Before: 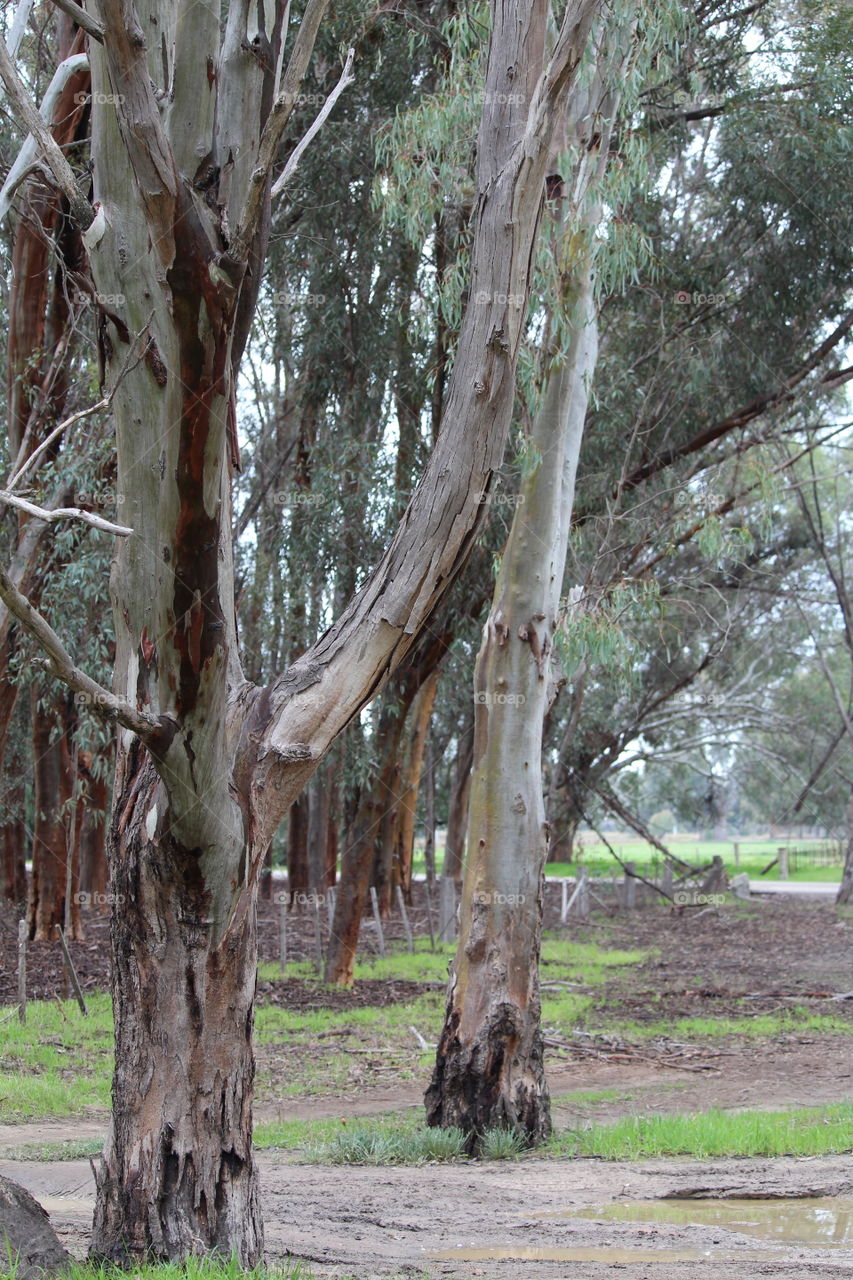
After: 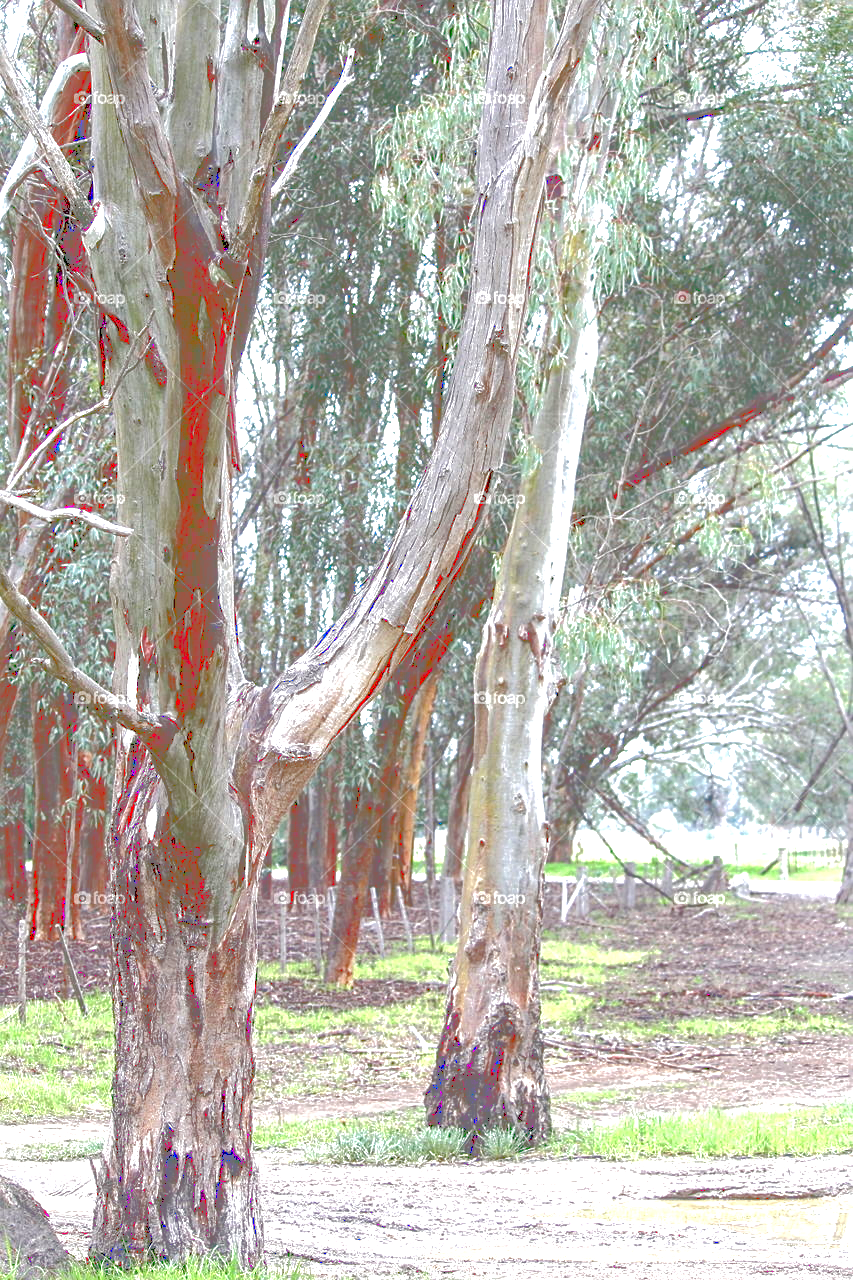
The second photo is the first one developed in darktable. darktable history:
exposure: exposure 0.583 EV, compensate exposure bias true, compensate highlight preservation false
tone equalizer: -8 EV -0.71 EV, -7 EV -0.709 EV, -6 EV -0.564 EV, -5 EV -0.373 EV, -3 EV 0.374 EV, -2 EV 0.6 EV, -1 EV 0.698 EV, +0 EV 0.744 EV, mask exposure compensation -0.514 EV
tone curve: curves: ch0 [(0, 0) (0.003, 0.464) (0.011, 0.464) (0.025, 0.464) (0.044, 0.464) (0.069, 0.464) (0.1, 0.463) (0.136, 0.463) (0.177, 0.464) (0.224, 0.469) (0.277, 0.482) (0.335, 0.501) (0.399, 0.53) (0.468, 0.567) (0.543, 0.61) (0.623, 0.663) (0.709, 0.718) (0.801, 0.779) (0.898, 0.842) (1, 1)], color space Lab, linked channels, preserve colors none
local contrast: detail 130%
sharpen: amount 0.499
